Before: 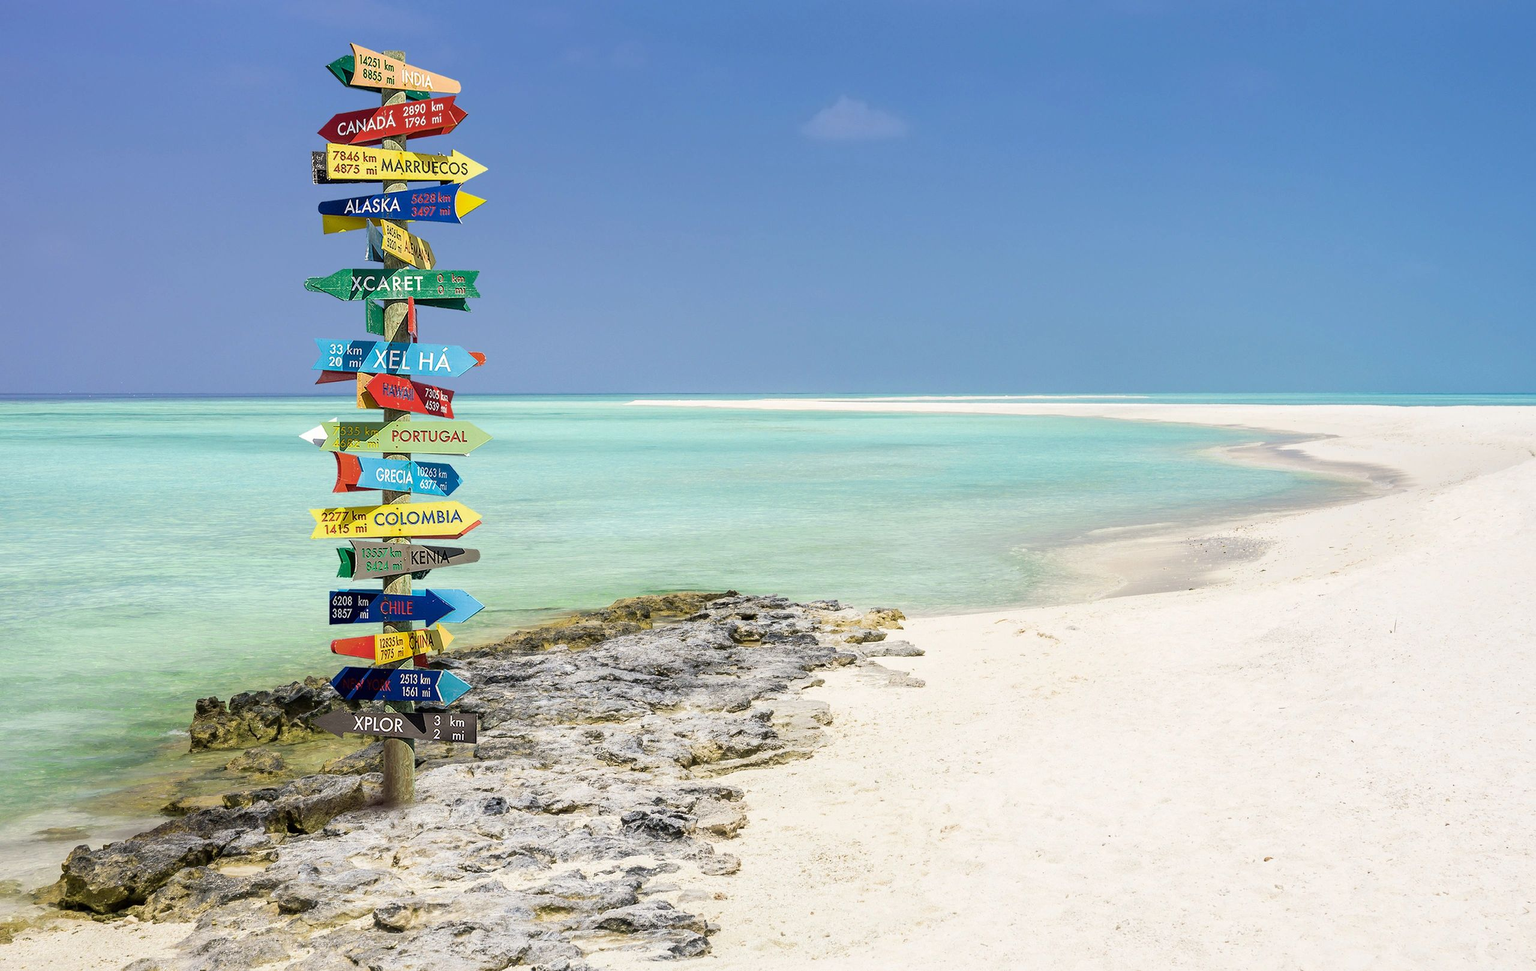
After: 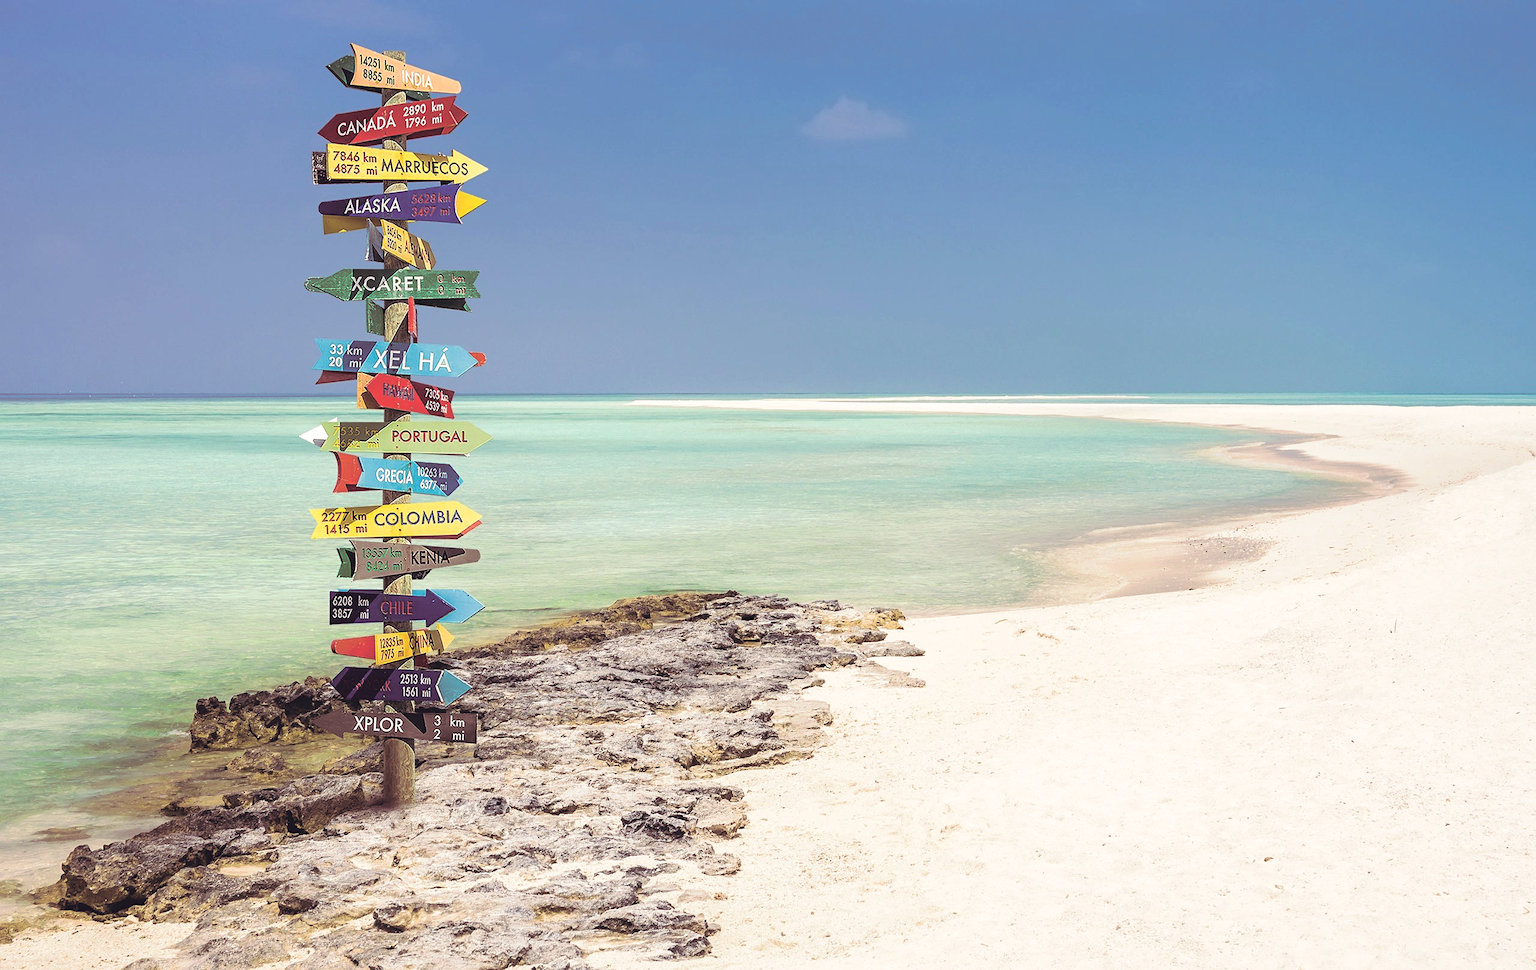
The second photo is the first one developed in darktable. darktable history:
sharpen: amount 0.2
split-toning: highlights › hue 180°
color balance: lift [1.006, 0.985, 1.002, 1.015], gamma [1, 0.953, 1.008, 1.047], gain [1.076, 1.13, 1.004, 0.87]
